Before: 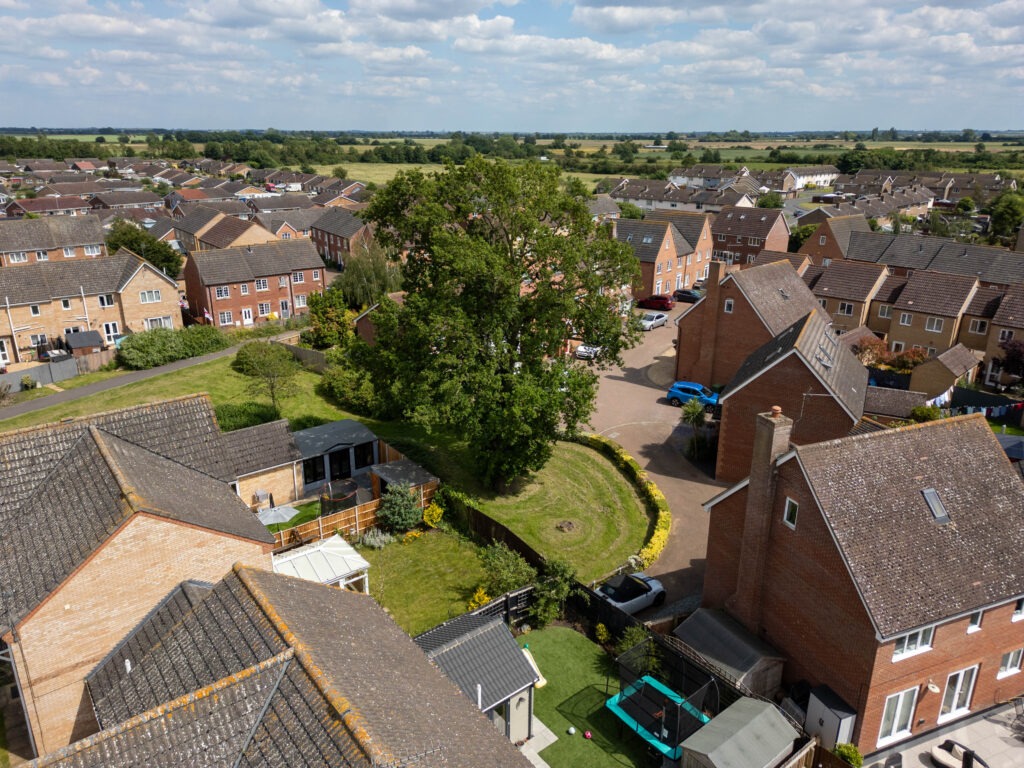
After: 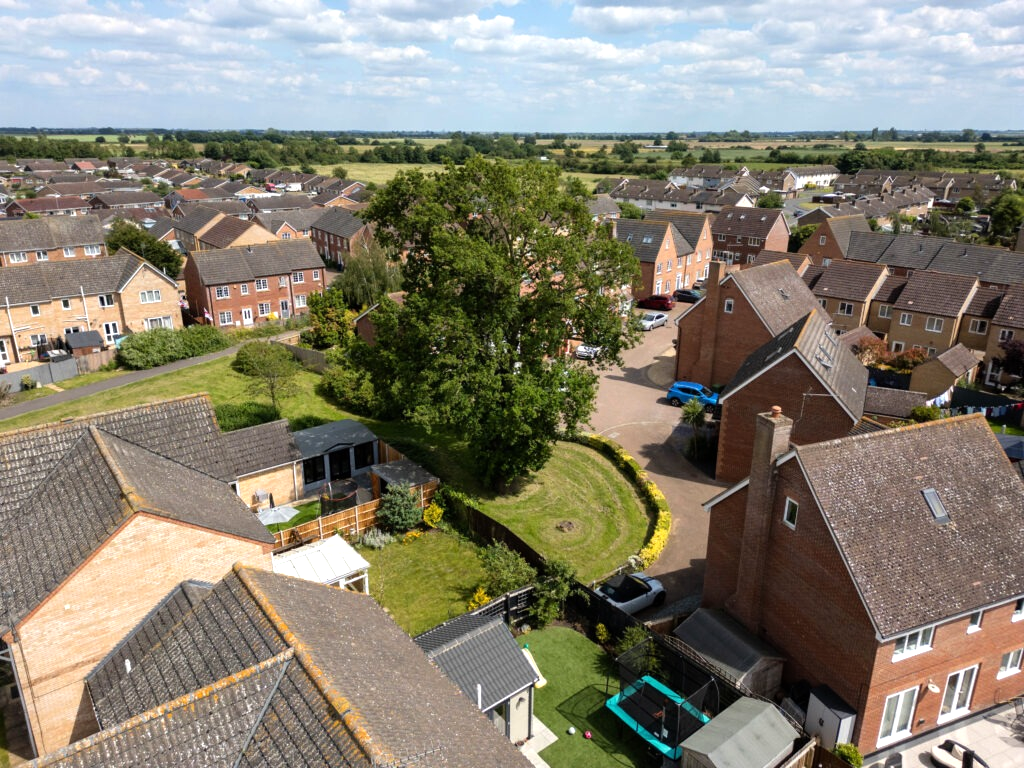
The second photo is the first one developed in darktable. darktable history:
tone equalizer: -8 EV -0.451 EV, -7 EV -0.417 EV, -6 EV -0.306 EV, -5 EV -0.197 EV, -3 EV 0.246 EV, -2 EV 0.322 EV, -1 EV 0.403 EV, +0 EV 0.441 EV
